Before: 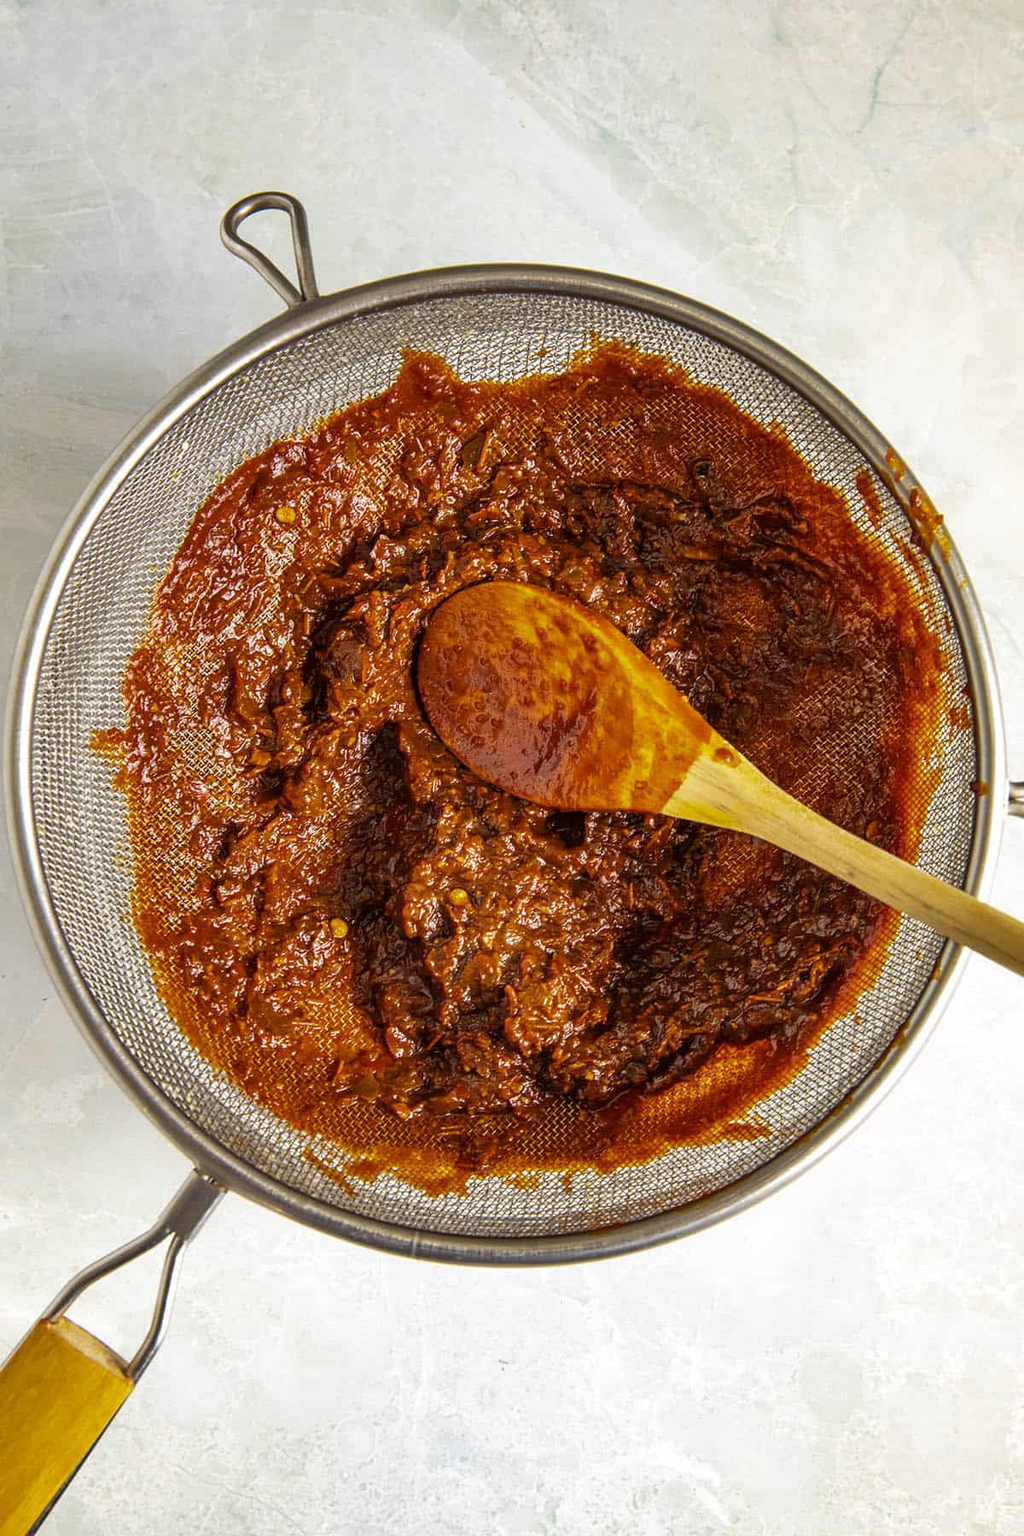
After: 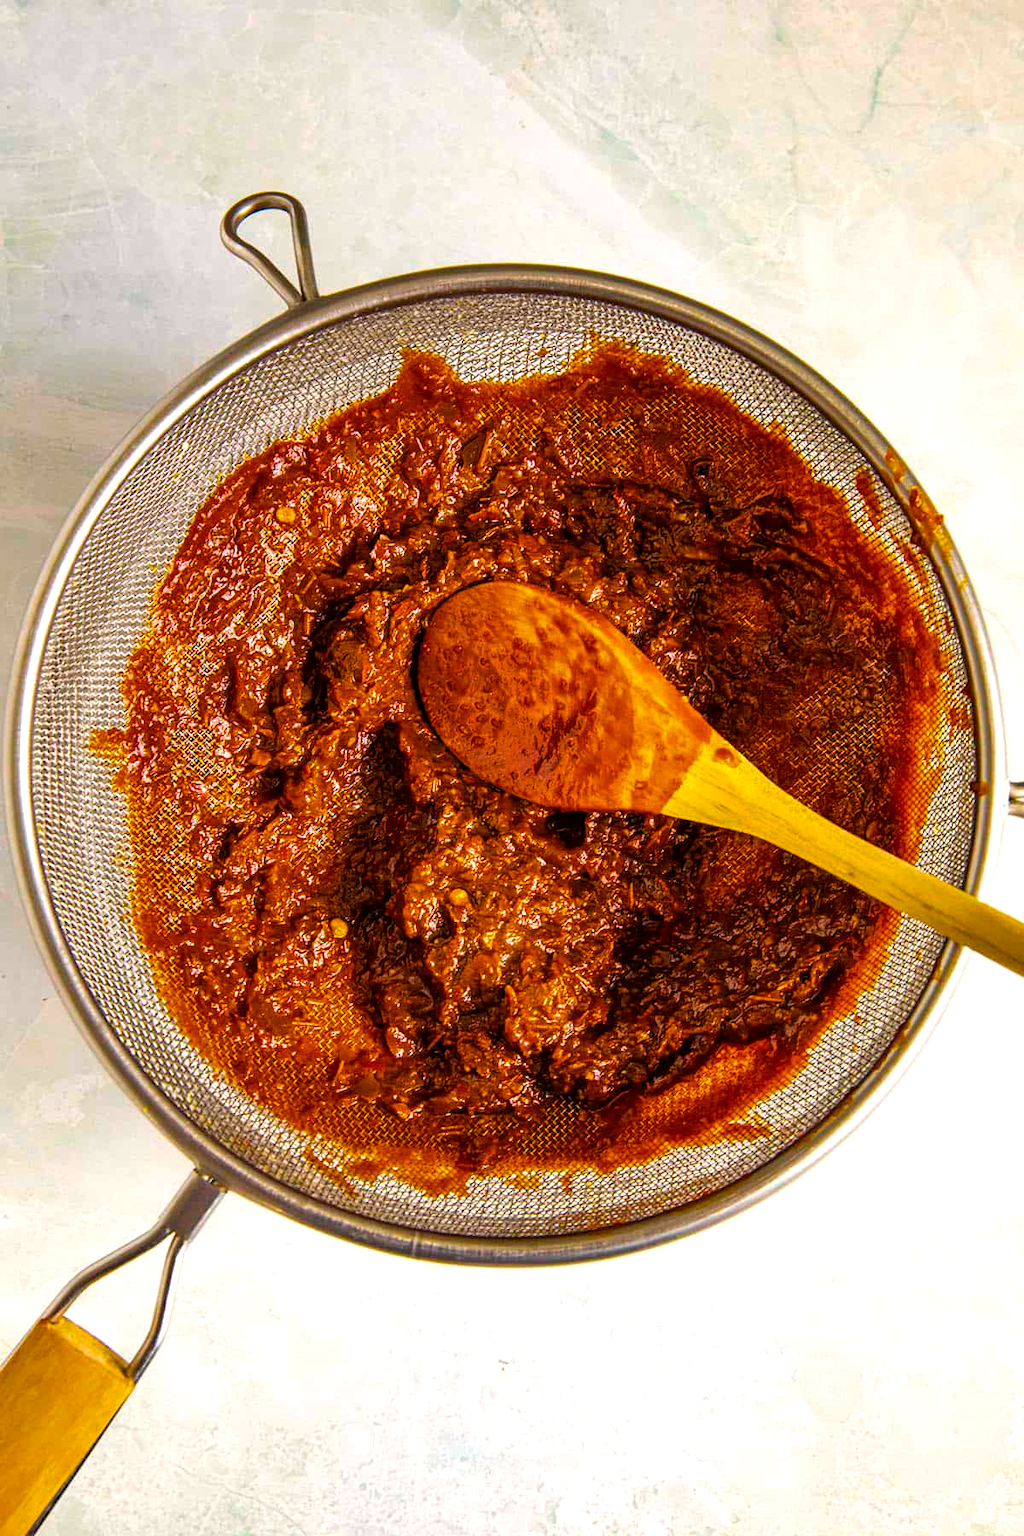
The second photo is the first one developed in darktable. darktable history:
color balance rgb: highlights gain › luminance 7.628%, highlights gain › chroma 0.975%, highlights gain › hue 49.13°, linear chroma grading › global chroma 14.927%, perceptual saturation grading › global saturation 29.807%, contrast 4.916%
